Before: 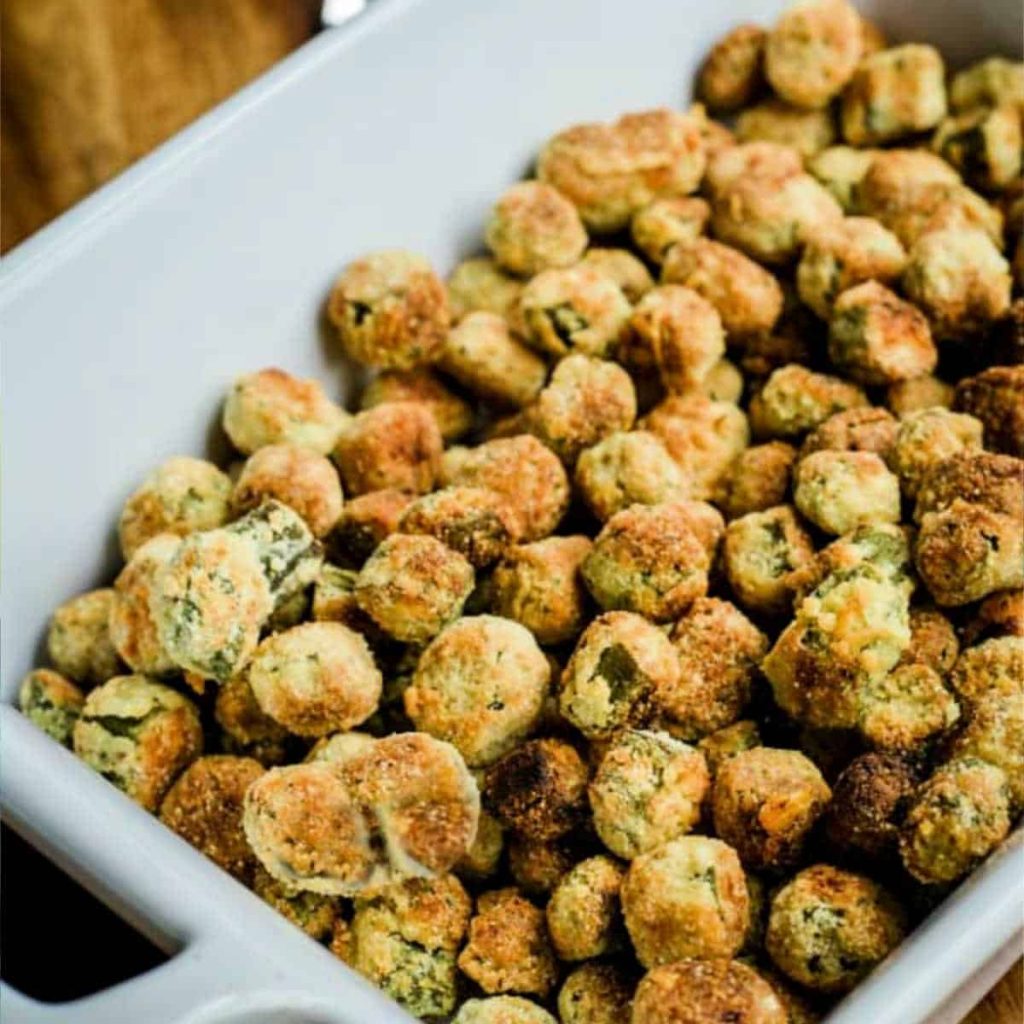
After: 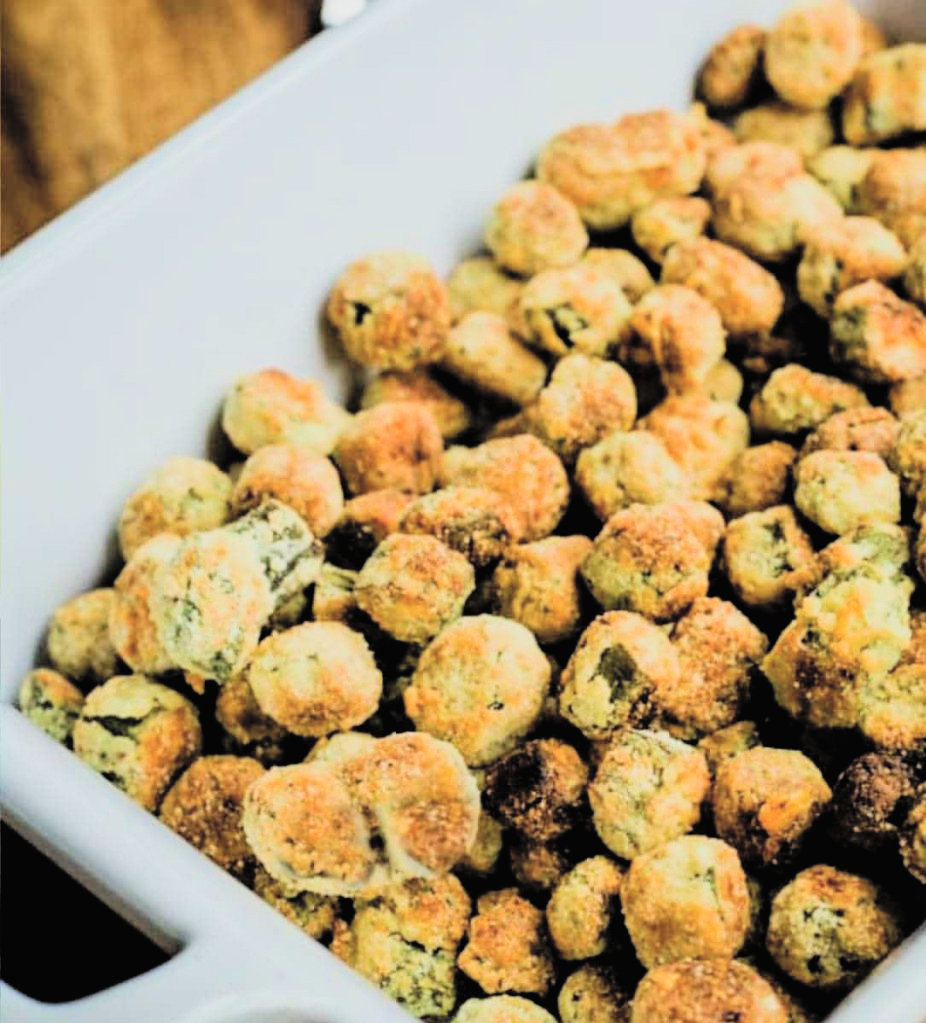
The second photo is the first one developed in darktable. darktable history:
contrast brightness saturation: brightness 0.28
crop: right 9.509%, bottom 0.031%
filmic rgb: black relative exposure -7.65 EV, white relative exposure 4.56 EV, hardness 3.61, contrast 1.25
